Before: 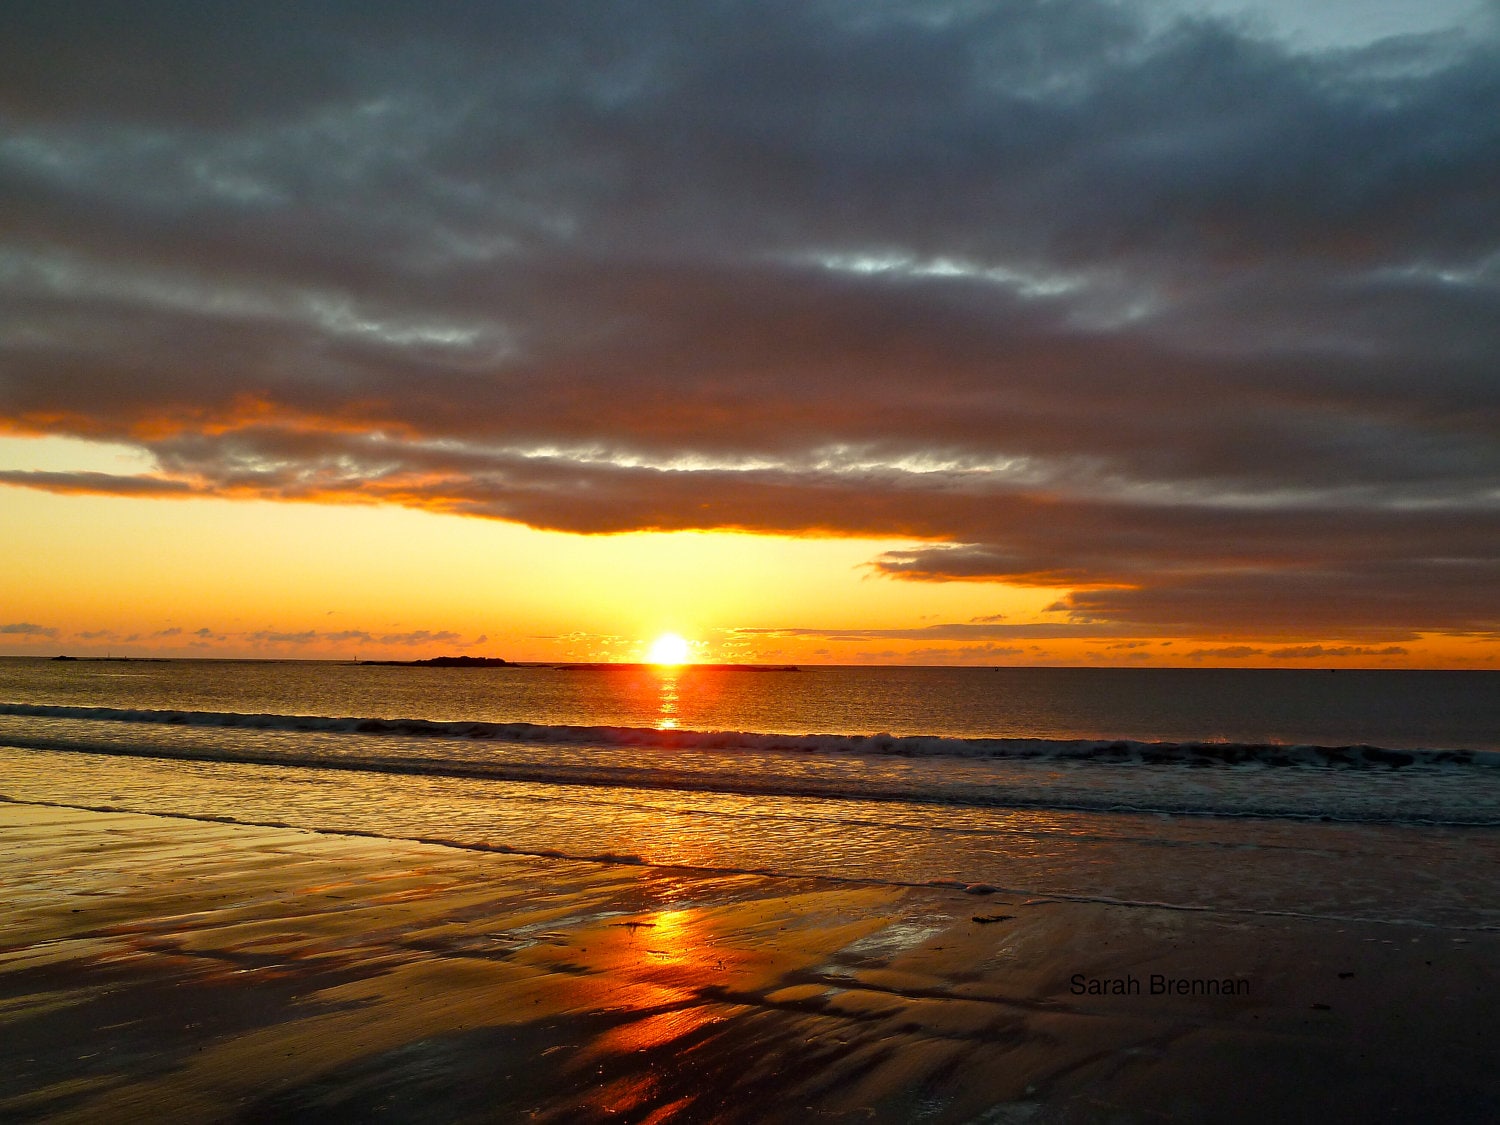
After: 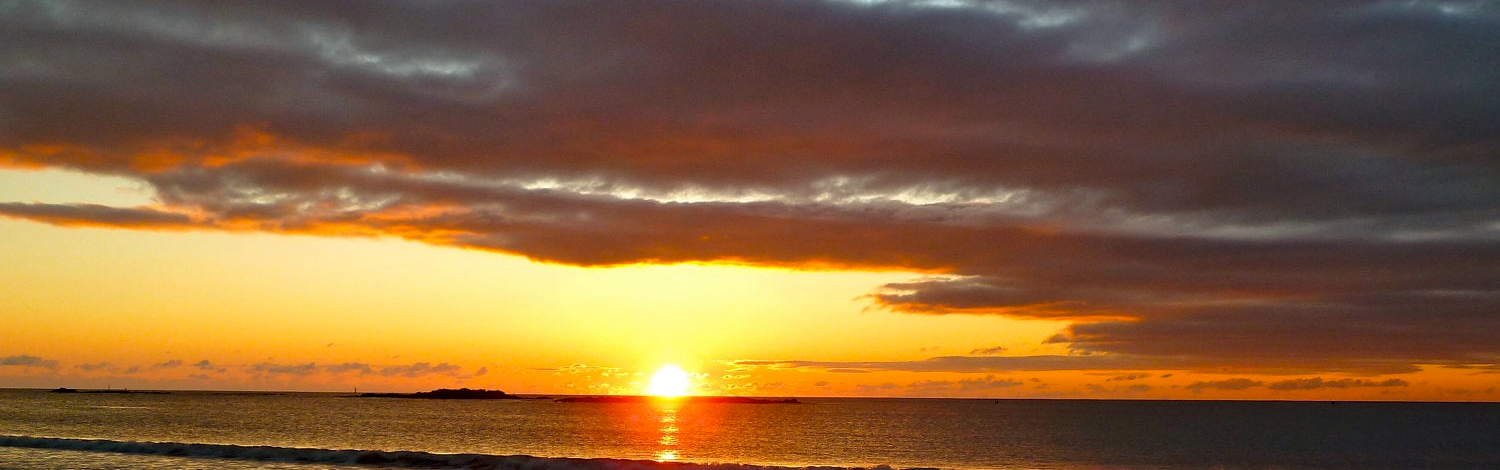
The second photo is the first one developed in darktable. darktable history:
haze removal: compatibility mode true, adaptive false
crop and rotate: top 23.84%, bottom 34.294%
